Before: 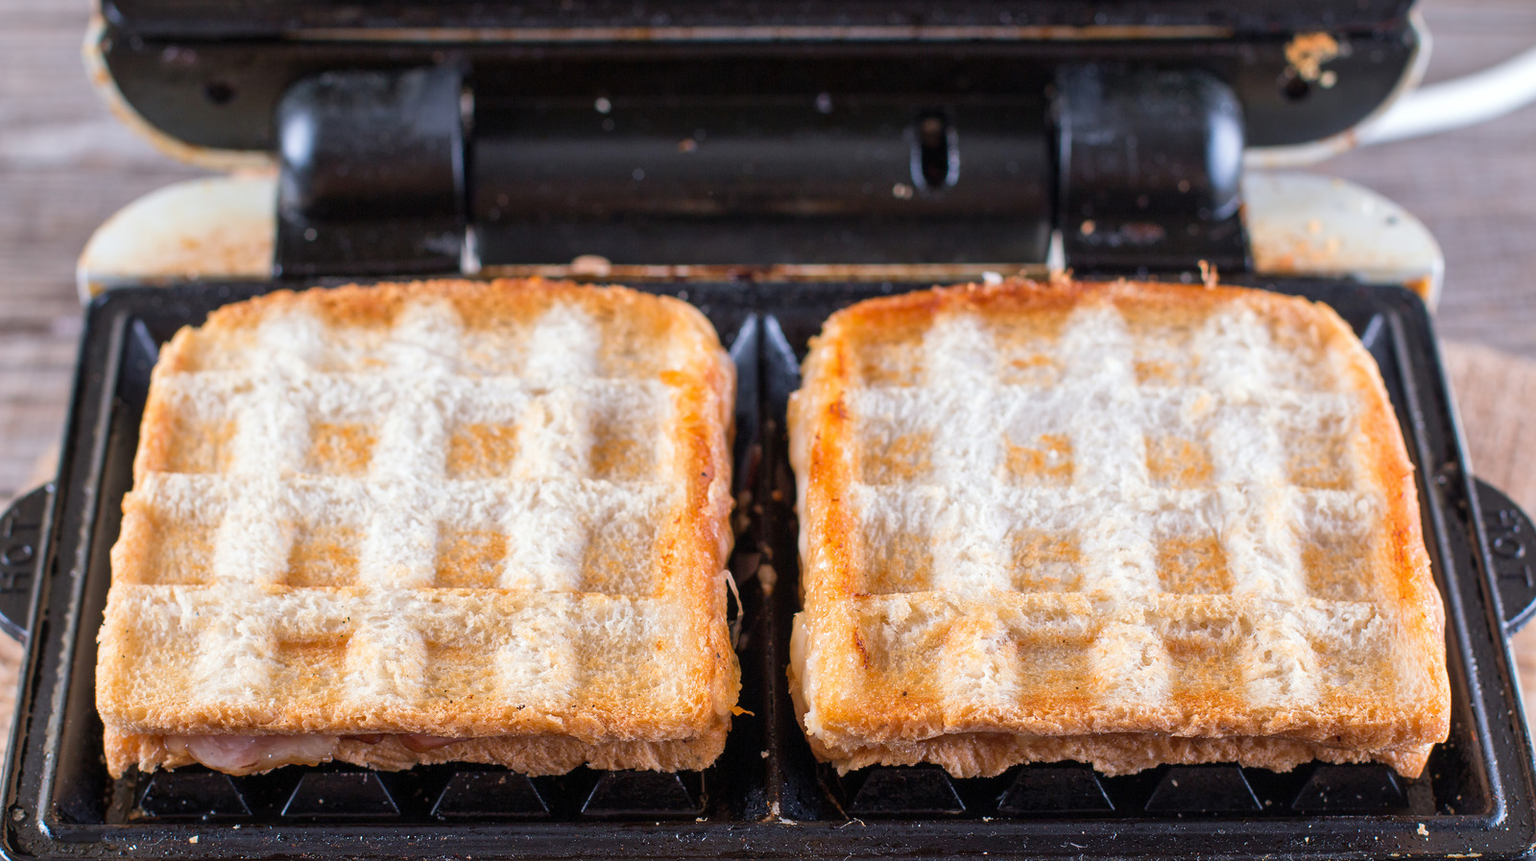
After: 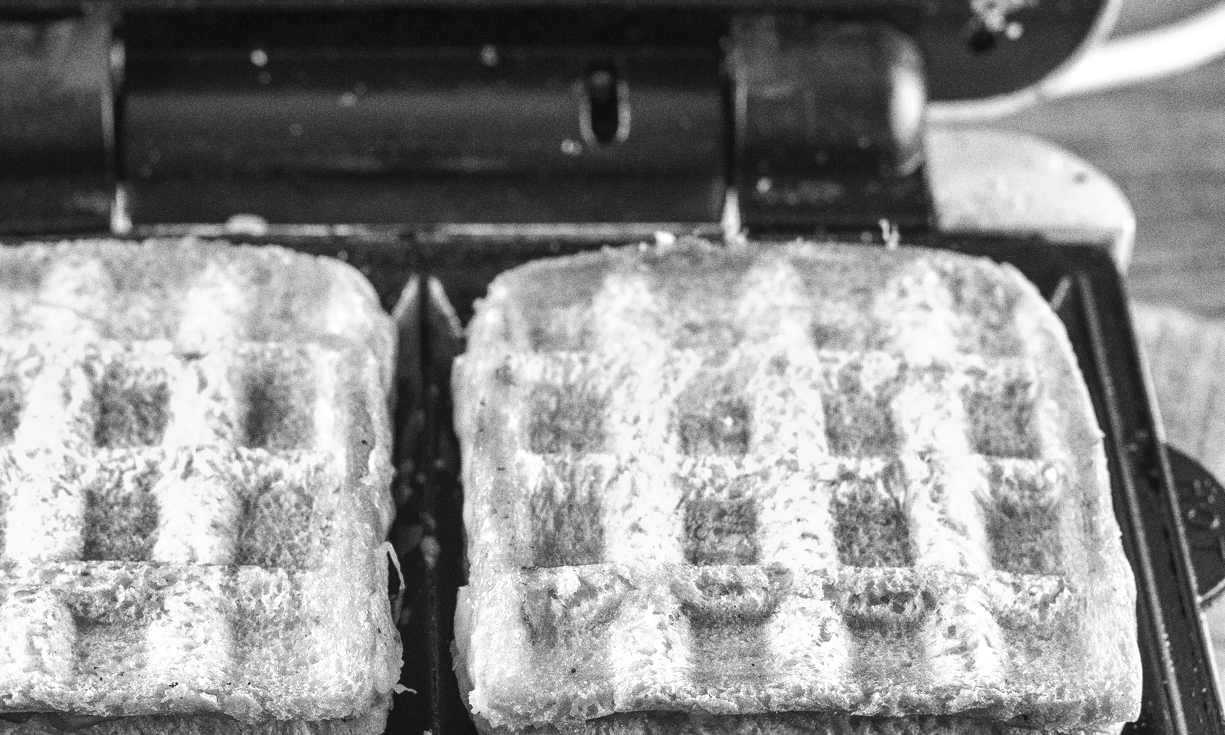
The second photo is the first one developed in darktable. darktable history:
local contrast: detail 110%
tone equalizer: -8 EV 0.001 EV, -7 EV -0.002 EV, -6 EV 0.002 EV, -5 EV -0.03 EV, -4 EV -0.116 EV, -3 EV -0.169 EV, -2 EV 0.24 EV, -1 EV 0.702 EV, +0 EV 0.493 EV
color balance rgb: linear chroma grading › global chroma 1.5%, linear chroma grading › mid-tones -1%, perceptual saturation grading › global saturation -3%, perceptual saturation grading › shadows -2%
monochrome: a 32, b 64, size 2.3
grain: coarseness 0.09 ISO, strength 40%
crop: left 23.095%, top 5.827%, bottom 11.854%
shadows and highlights: white point adjustment -3.64, highlights -63.34, highlights color adjustment 42%, soften with gaussian
color contrast: green-magenta contrast 0.8, blue-yellow contrast 1.1, unbound 0
